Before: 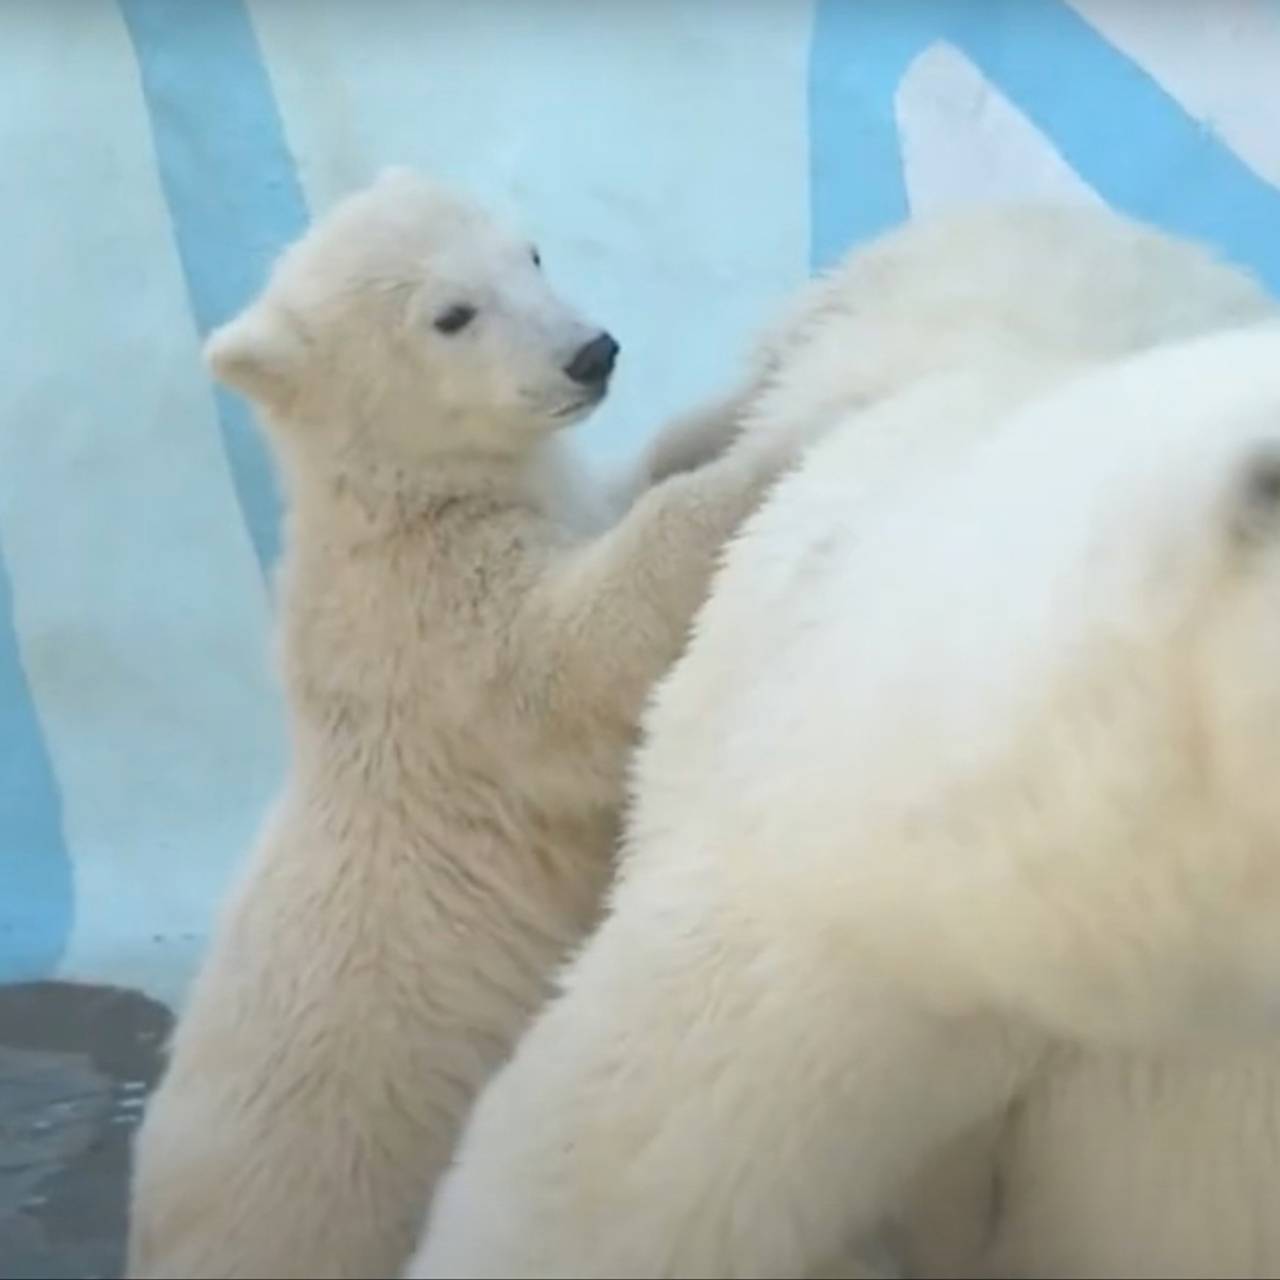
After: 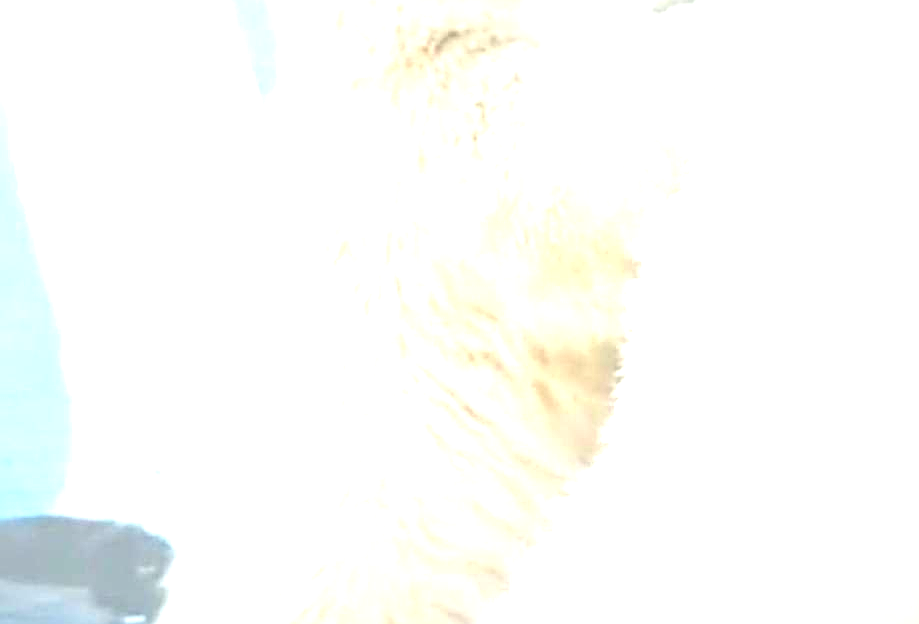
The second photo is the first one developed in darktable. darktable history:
tone equalizer: -8 EV -0.768 EV, -7 EV -0.678 EV, -6 EV -0.64 EV, -5 EV -0.411 EV, -3 EV 0.385 EV, -2 EV 0.6 EV, -1 EV 0.679 EV, +0 EV 0.763 EV, smoothing diameter 2.12%, edges refinement/feathering 17.3, mask exposure compensation -1.57 EV, filter diffusion 5
crop: top 36.462%, right 28.192%, bottom 14.774%
sharpen: radius 2.532, amount 0.62
exposure: exposure 1.512 EV, compensate highlight preservation false
